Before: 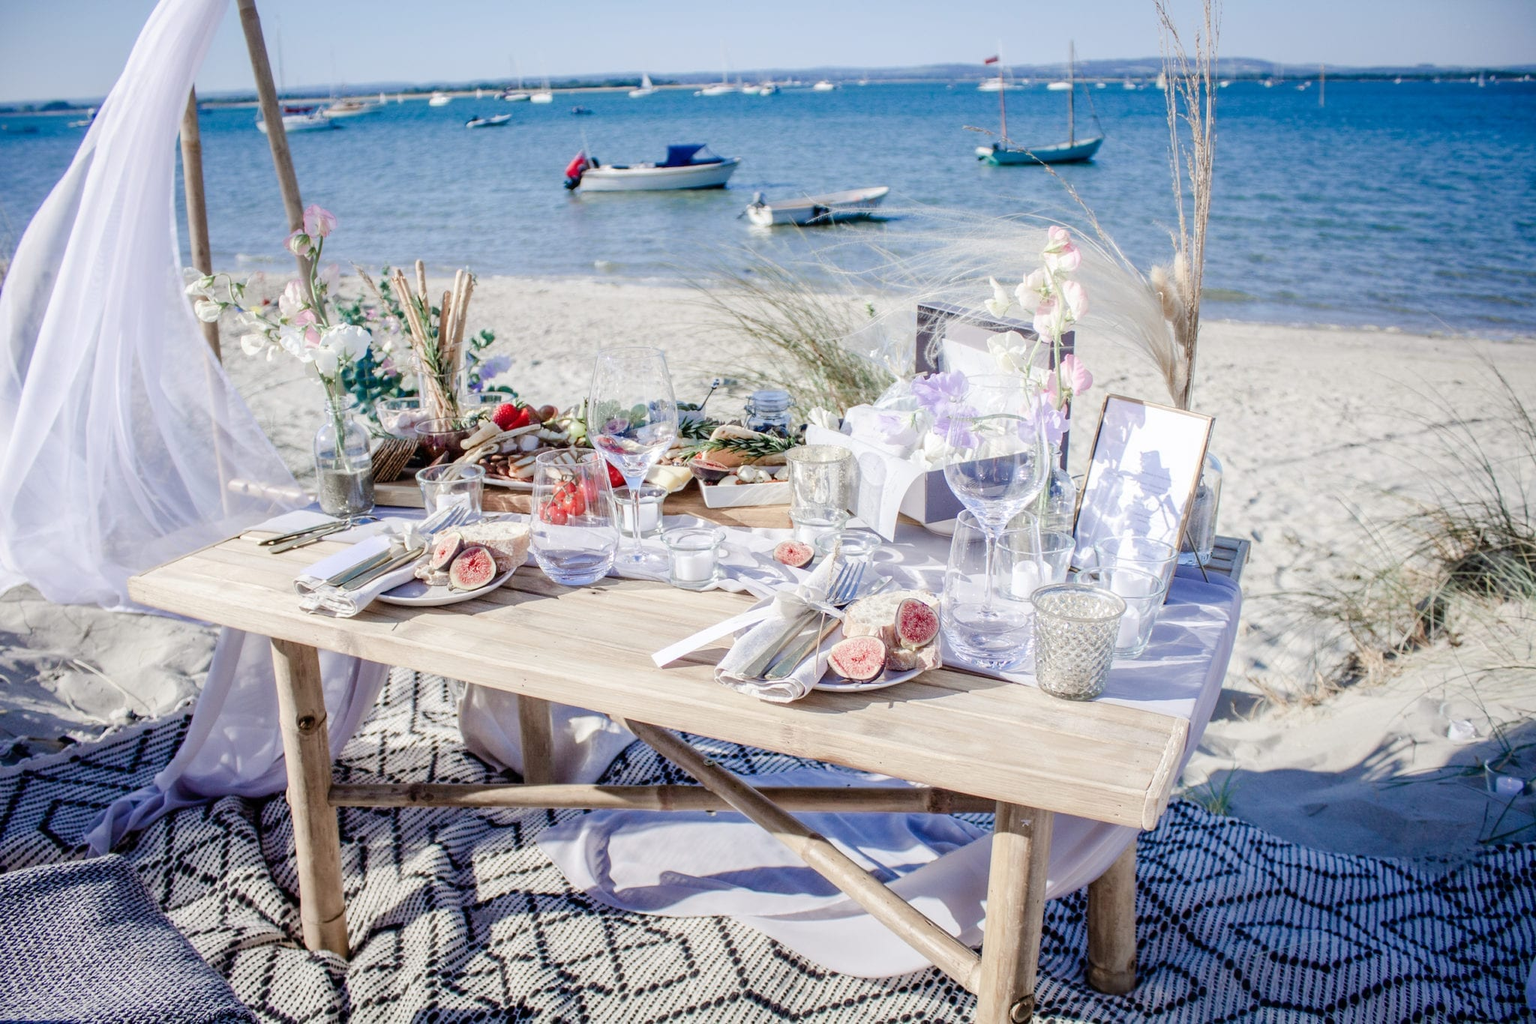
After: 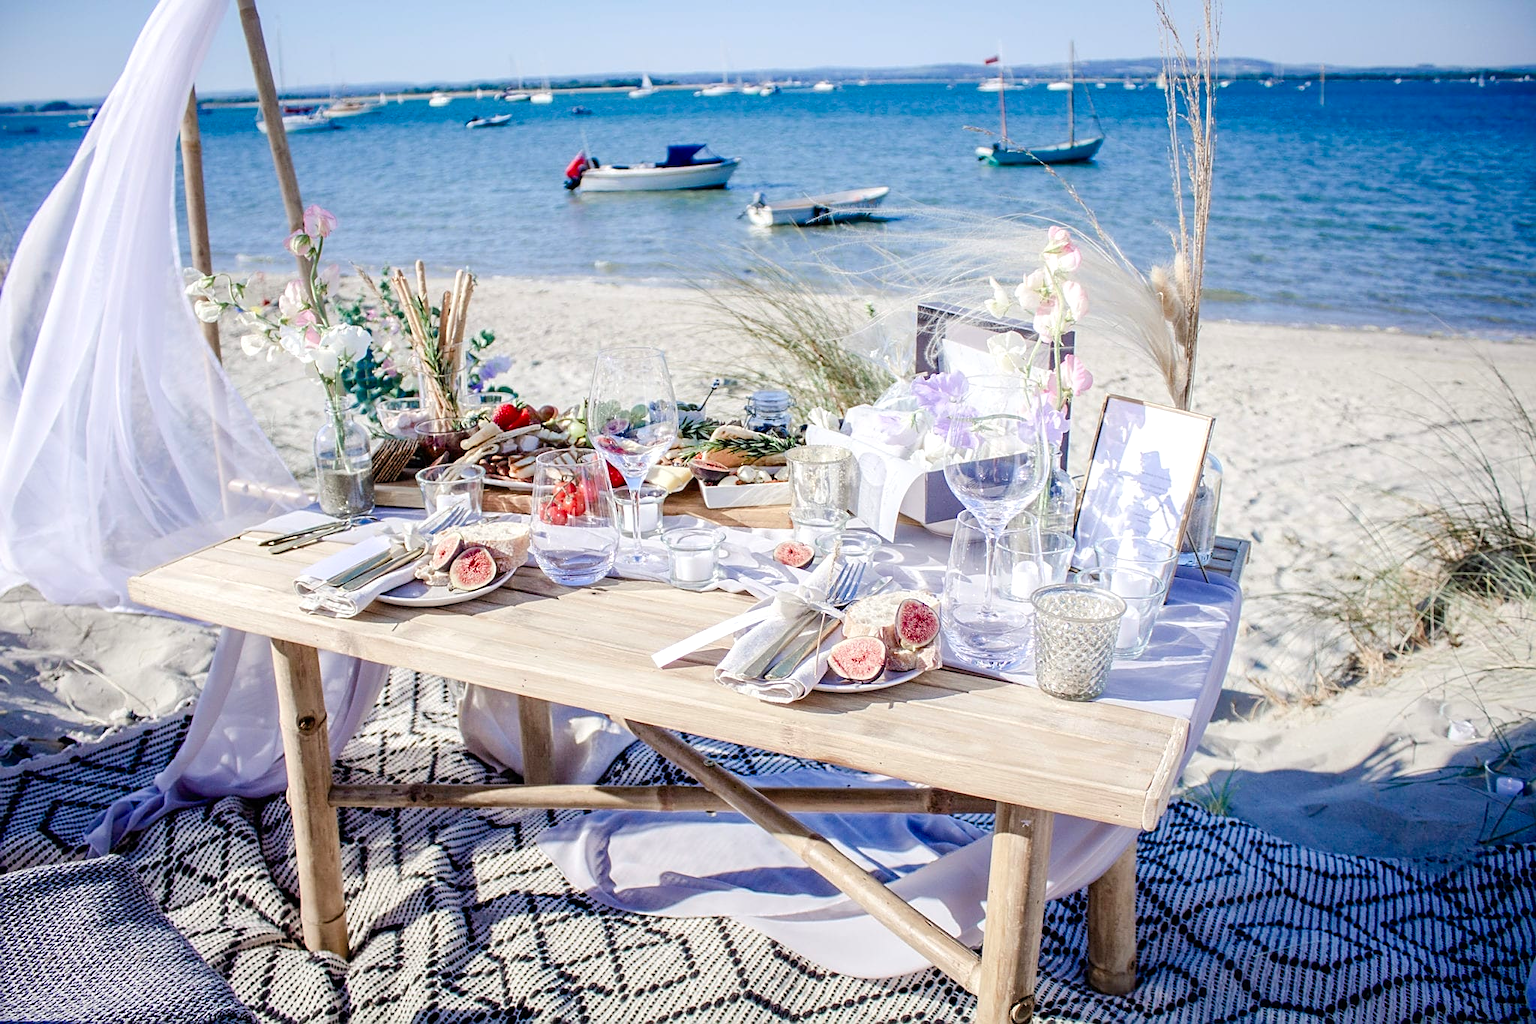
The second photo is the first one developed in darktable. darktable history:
sharpen: on, module defaults
color balance rgb: linear chroma grading › shadows -8%, linear chroma grading › global chroma 10%, perceptual saturation grading › global saturation 2%, perceptual saturation grading › highlights -2%, perceptual saturation grading › mid-tones 4%, perceptual saturation grading › shadows 8%, perceptual brilliance grading › global brilliance 2%, perceptual brilliance grading › highlights -4%, global vibrance 16%, saturation formula JzAzBz (2021)
exposure: exposure 0.191 EV, compensate highlight preservation false
